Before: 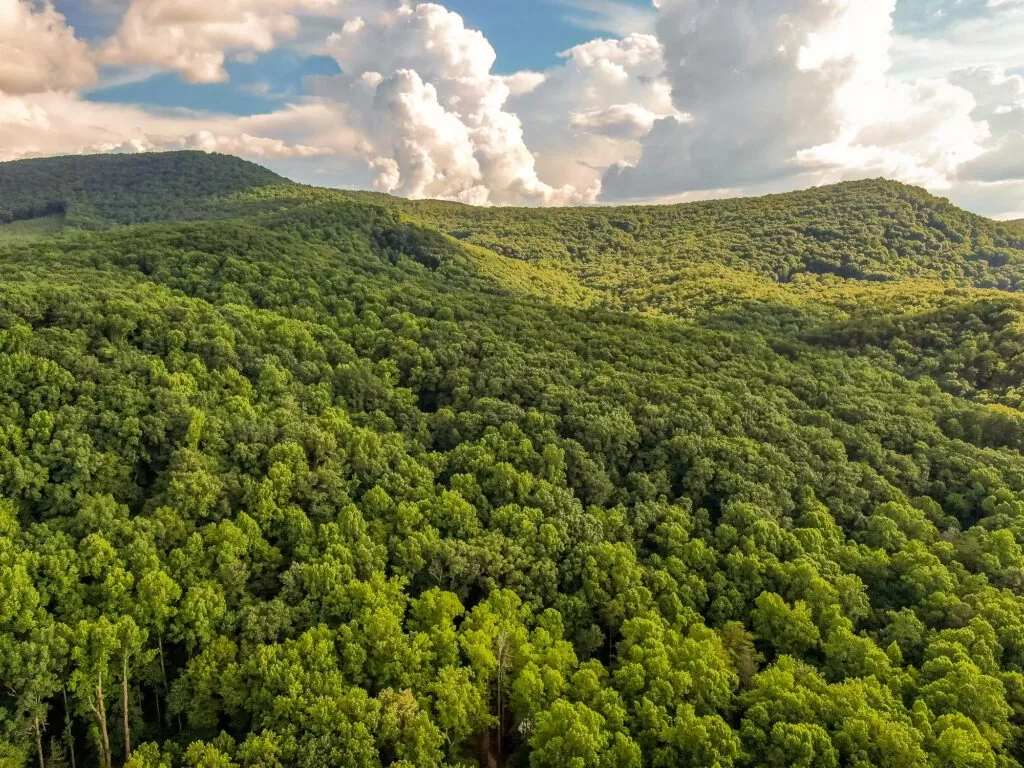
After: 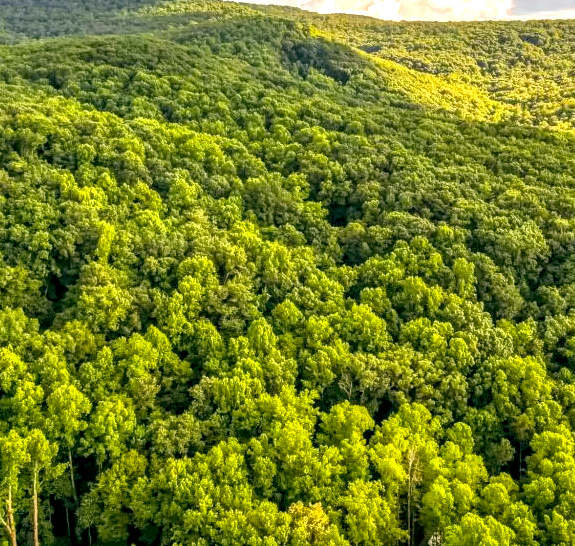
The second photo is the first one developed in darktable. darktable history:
color balance rgb: highlights gain › chroma 0.943%, highlights gain › hue 24.9°, global offset › luminance -0.321%, global offset › chroma 0.113%, global offset › hue 167.8°, perceptual saturation grading › global saturation 12.725%, global vibrance 20%
crop: left 8.841%, top 24.248%, right 34.948%, bottom 4.533%
local contrast: detail 130%
exposure: black level correction 0, exposure 0.95 EV, compensate highlight preservation false
